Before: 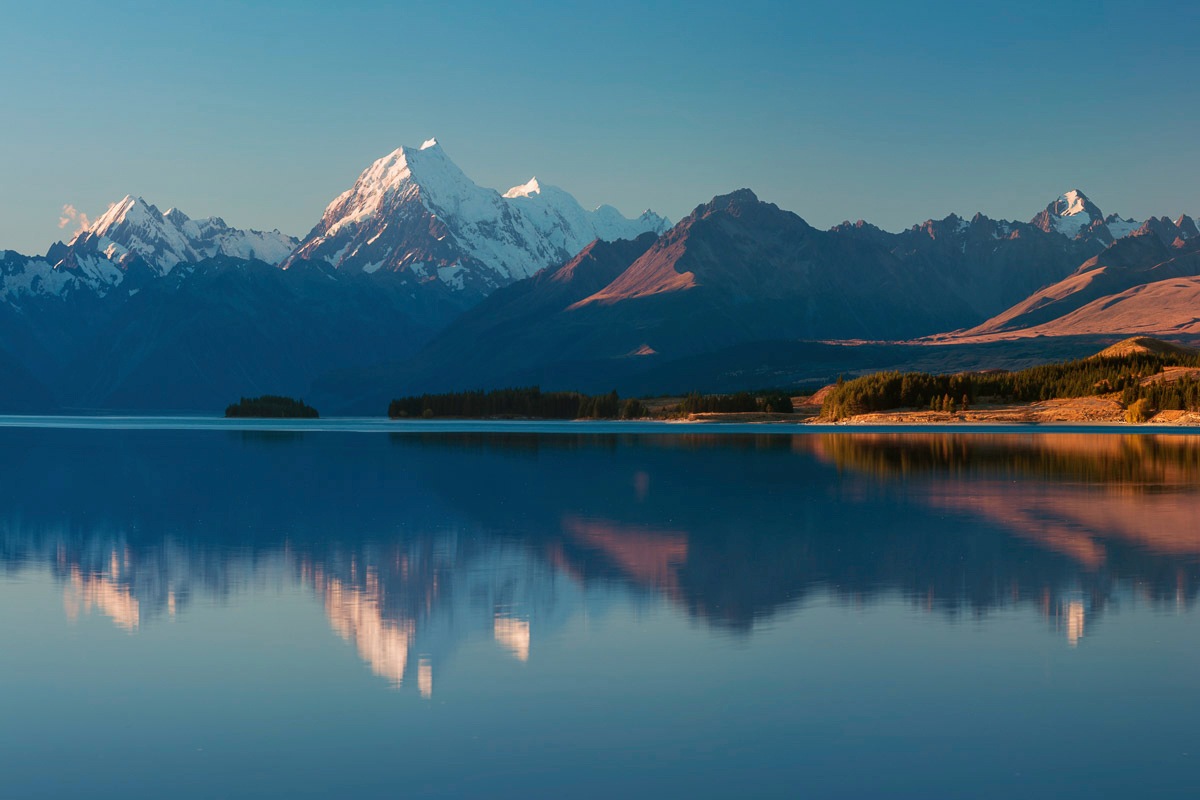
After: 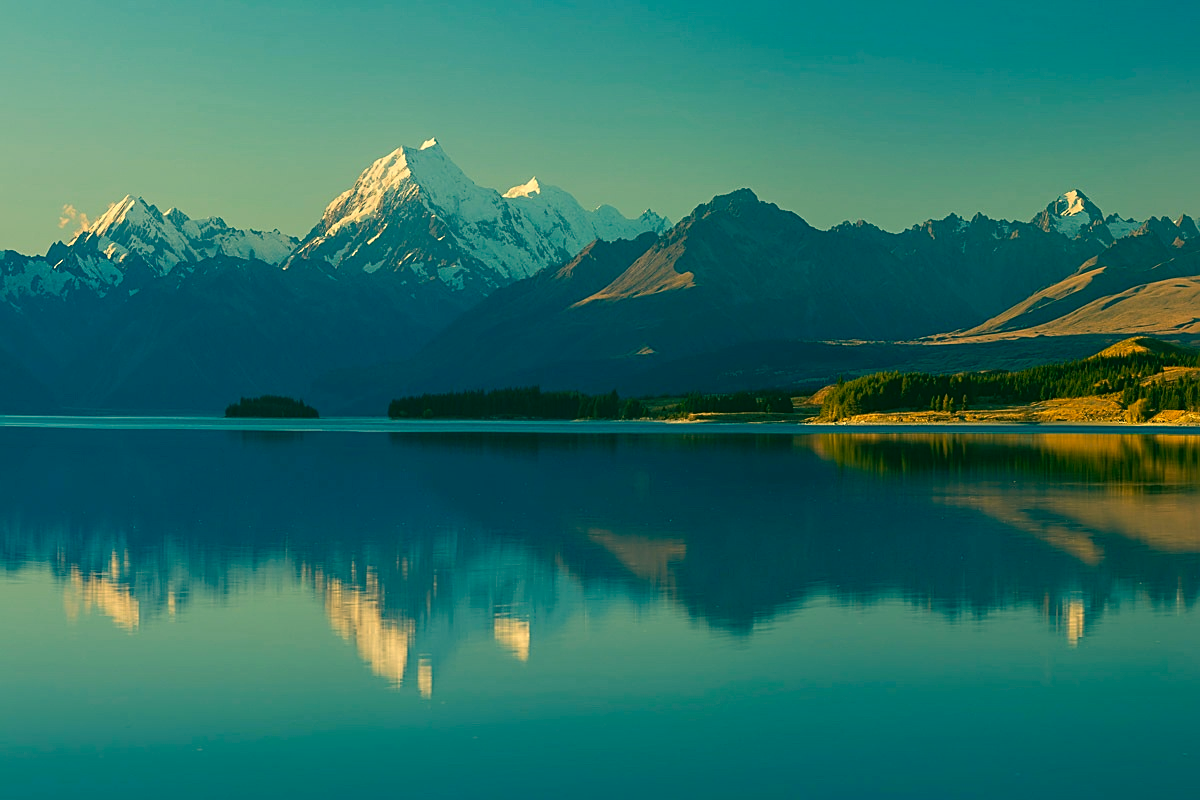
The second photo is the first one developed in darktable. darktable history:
color correction: highlights a* 1.8, highlights b* 34.26, shadows a* -36.71, shadows b* -5.35
sharpen: on, module defaults
